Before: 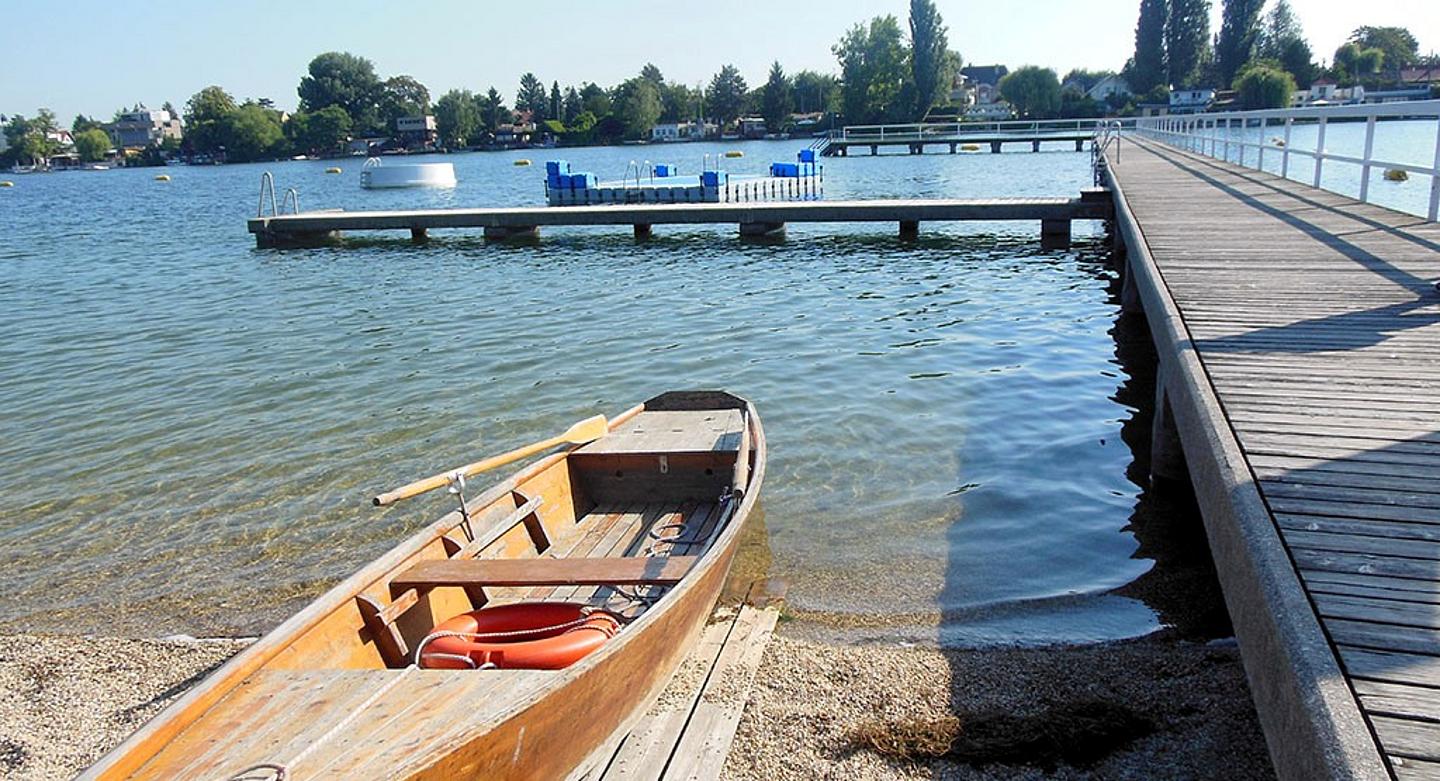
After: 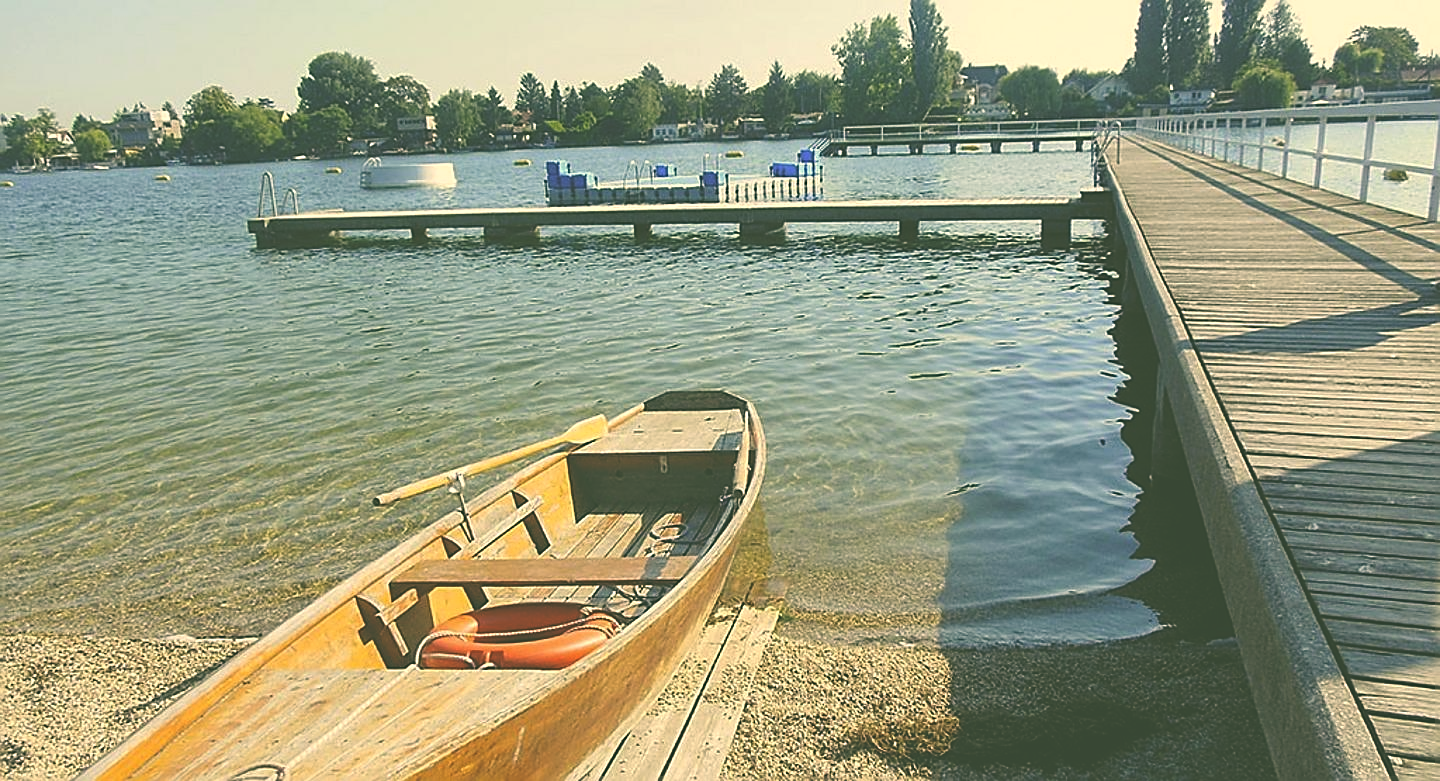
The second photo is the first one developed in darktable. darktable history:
color correction: highlights a* 5.3, highlights b* 24.26, shadows a* -15.58, shadows b* 4.02
sharpen: amount 0.6
exposure: black level correction -0.062, exposure -0.05 EV, compensate highlight preservation false
